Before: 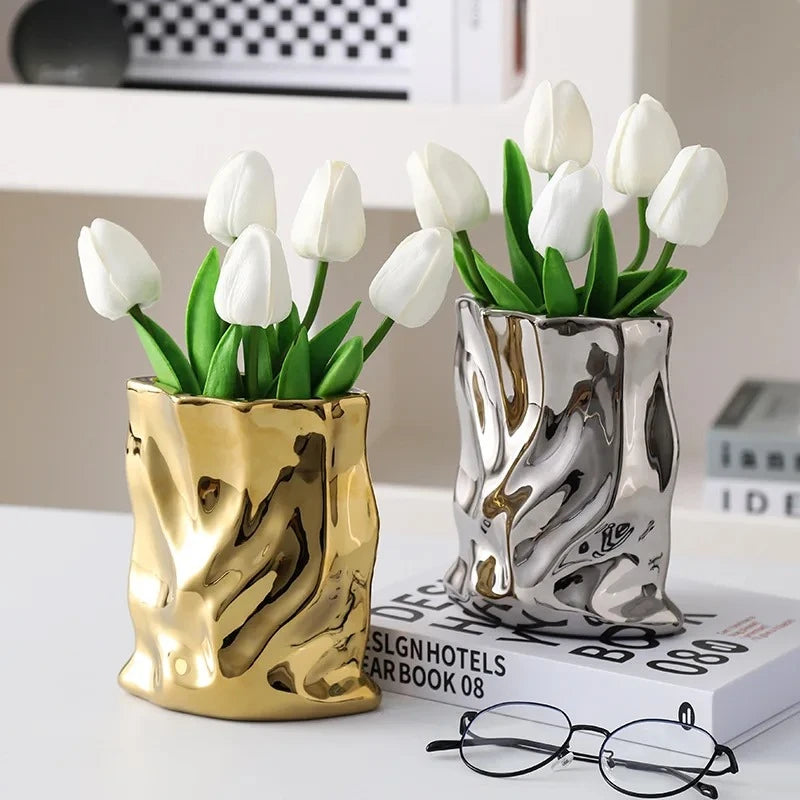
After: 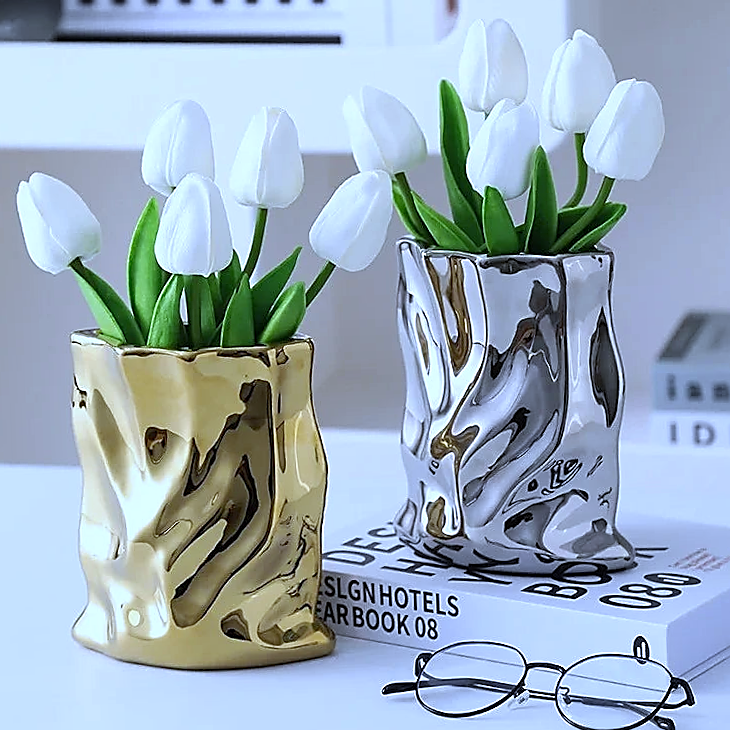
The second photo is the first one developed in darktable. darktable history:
white balance: red 0.871, blue 1.249
crop and rotate: angle 1.96°, left 5.673%, top 5.673%
sharpen: radius 1.4, amount 1.25, threshold 0.7
